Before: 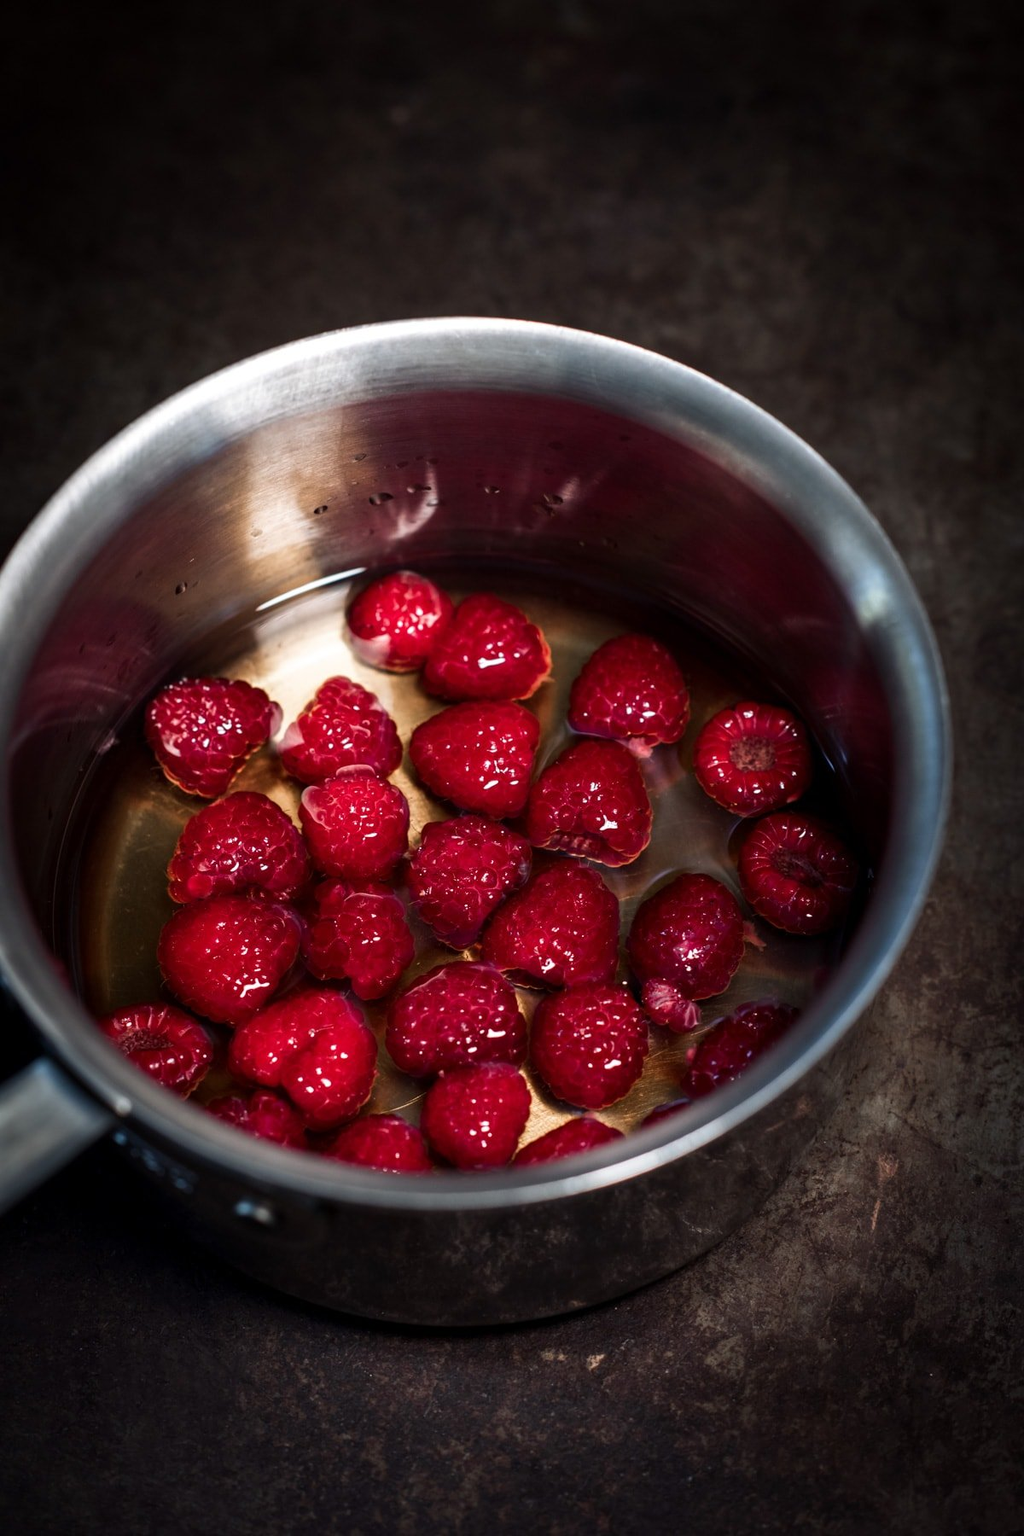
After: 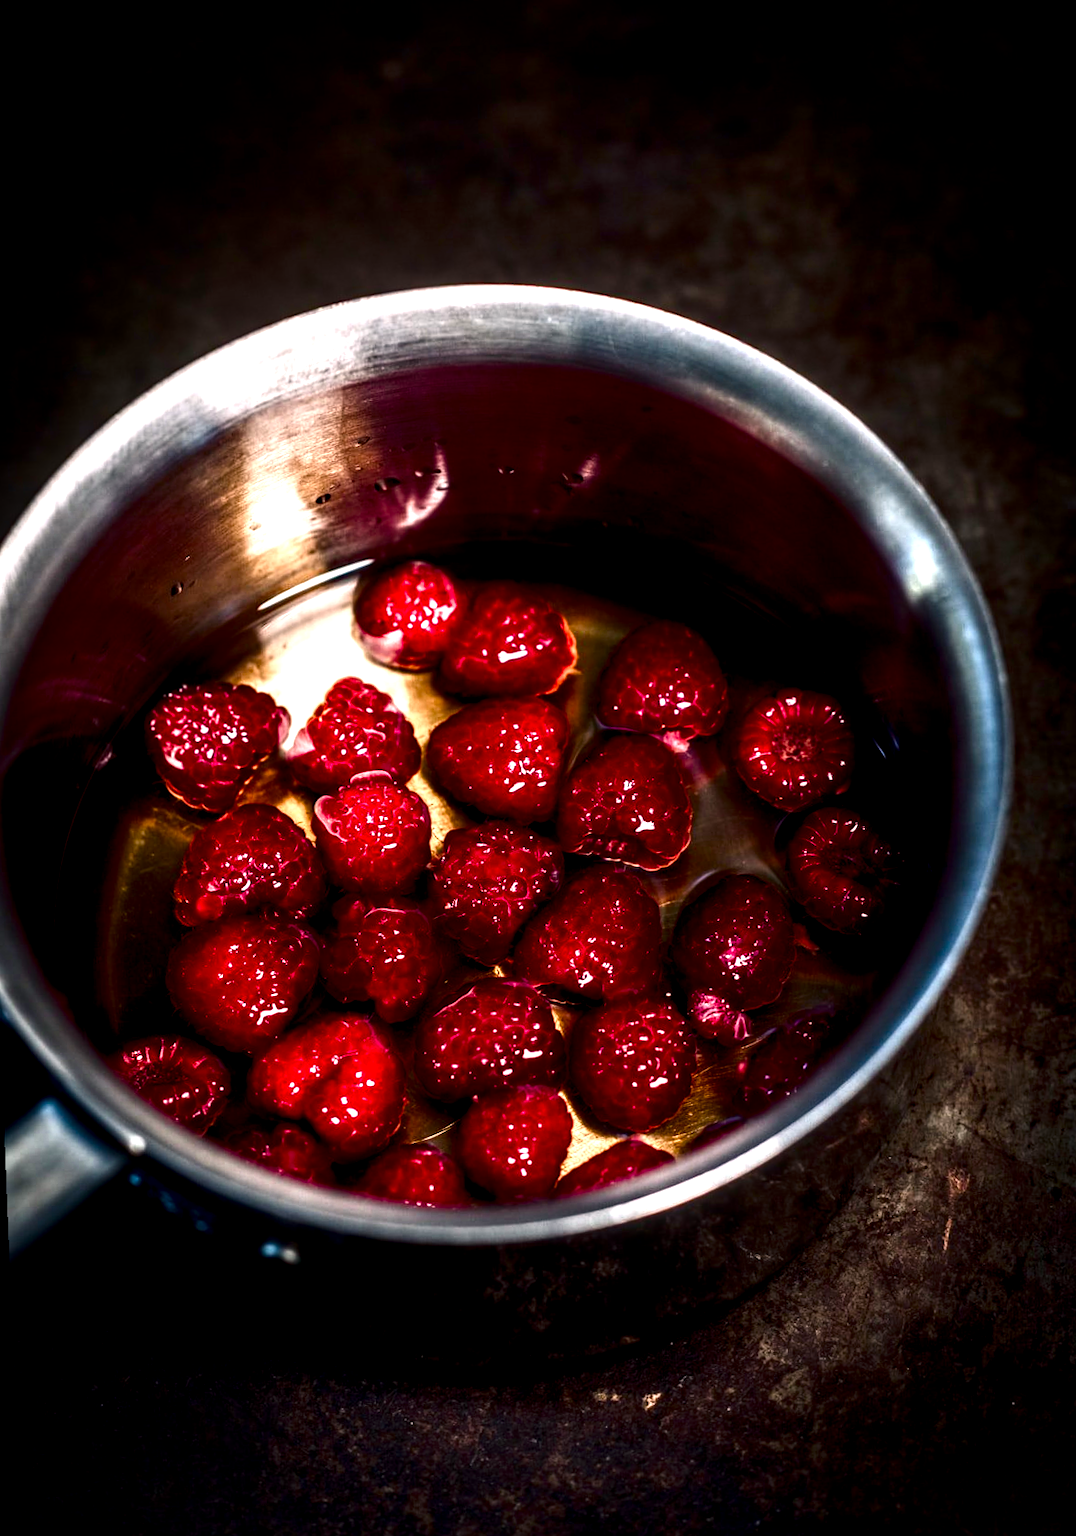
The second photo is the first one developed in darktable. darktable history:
contrast brightness saturation: contrast 0.19, brightness -0.11, saturation 0.21
rotate and perspective: rotation -2.12°, lens shift (vertical) 0.009, lens shift (horizontal) -0.008, automatic cropping original format, crop left 0.036, crop right 0.964, crop top 0.05, crop bottom 0.959
color balance rgb: shadows lift › chroma 1%, shadows lift › hue 217.2°, power › hue 310.8°, highlights gain › chroma 2%, highlights gain › hue 44.4°, global offset › luminance 0.25%, global offset › hue 171.6°, perceptual saturation grading › global saturation 14.09%, perceptual saturation grading › highlights -30%, perceptual saturation grading › shadows 50.67%, global vibrance 25%, contrast 20%
local contrast: detail 203%
tone equalizer: on, module defaults
